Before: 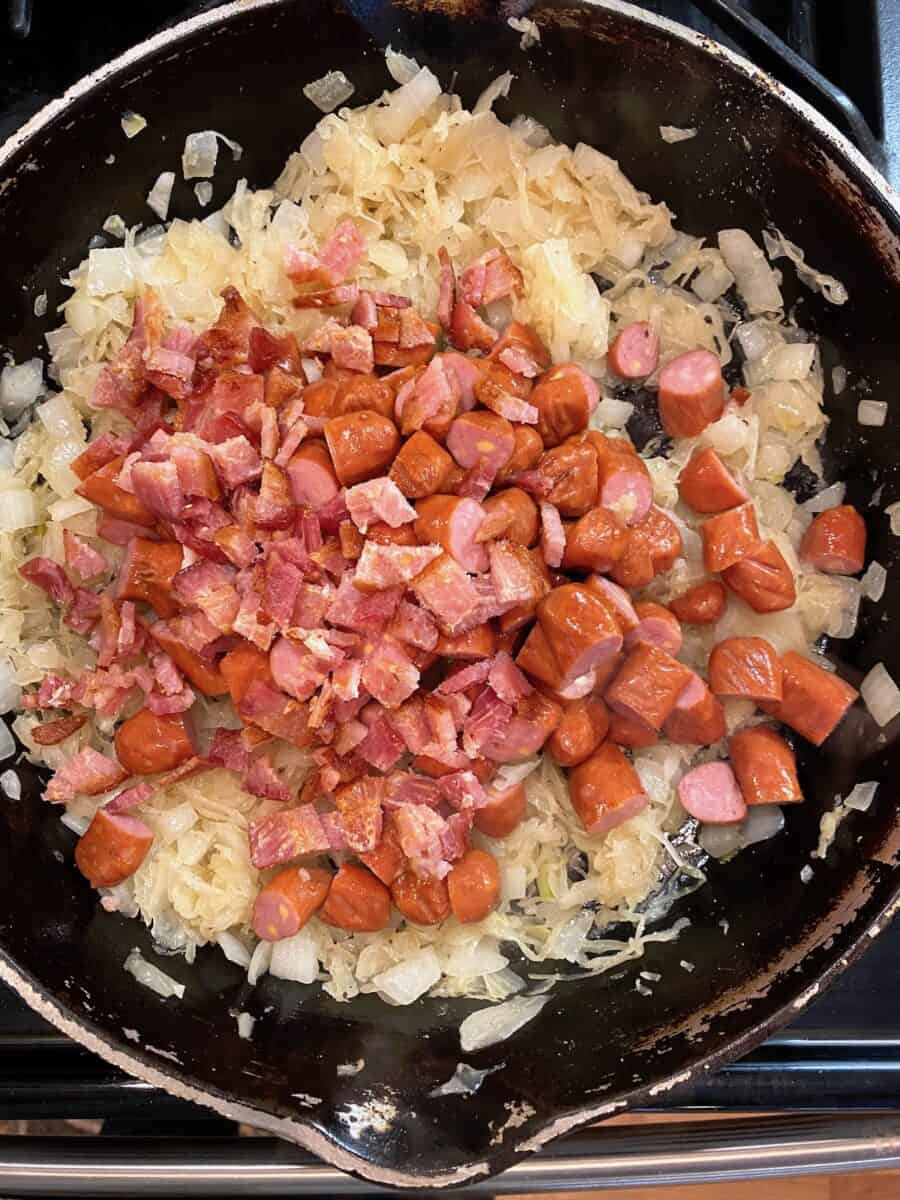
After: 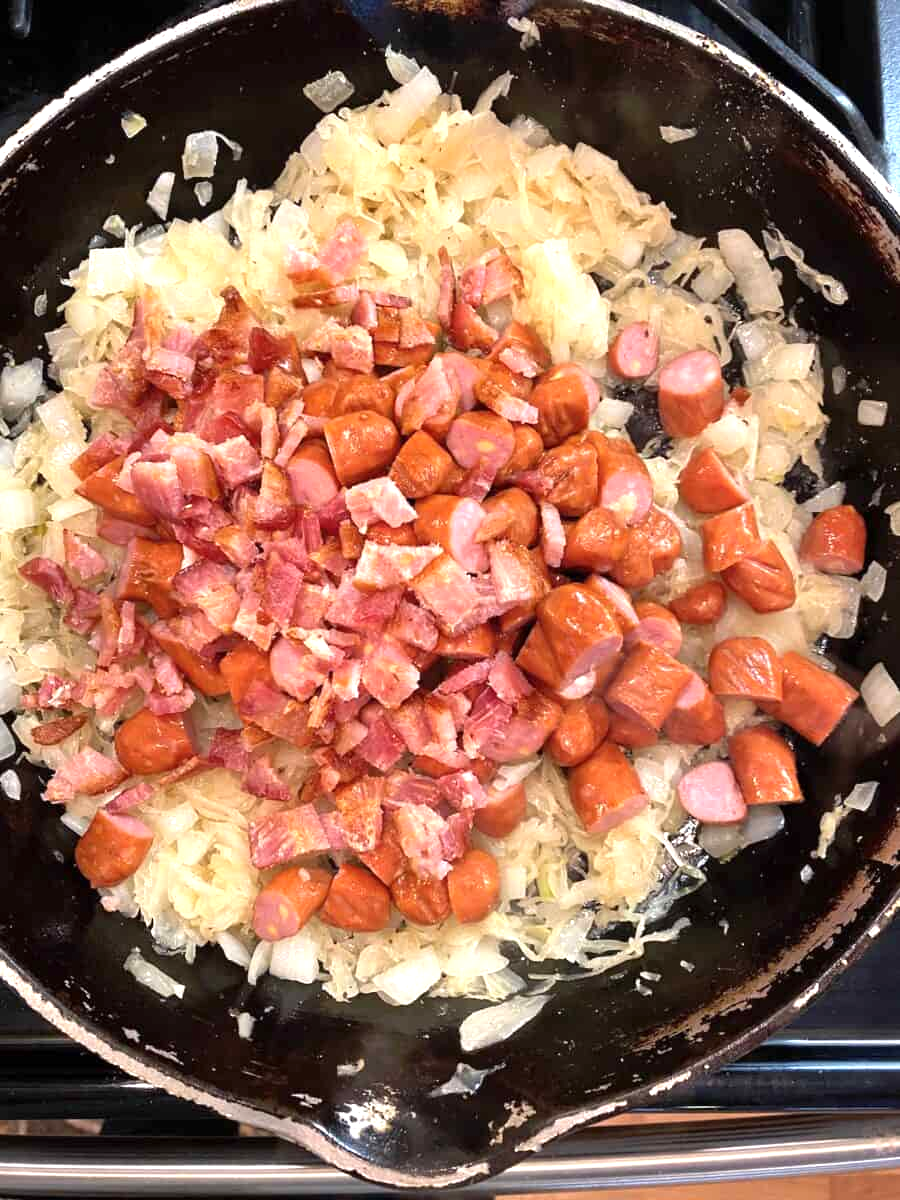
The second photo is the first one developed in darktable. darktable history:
exposure: exposure 0.6 EV, compensate highlight preservation false
